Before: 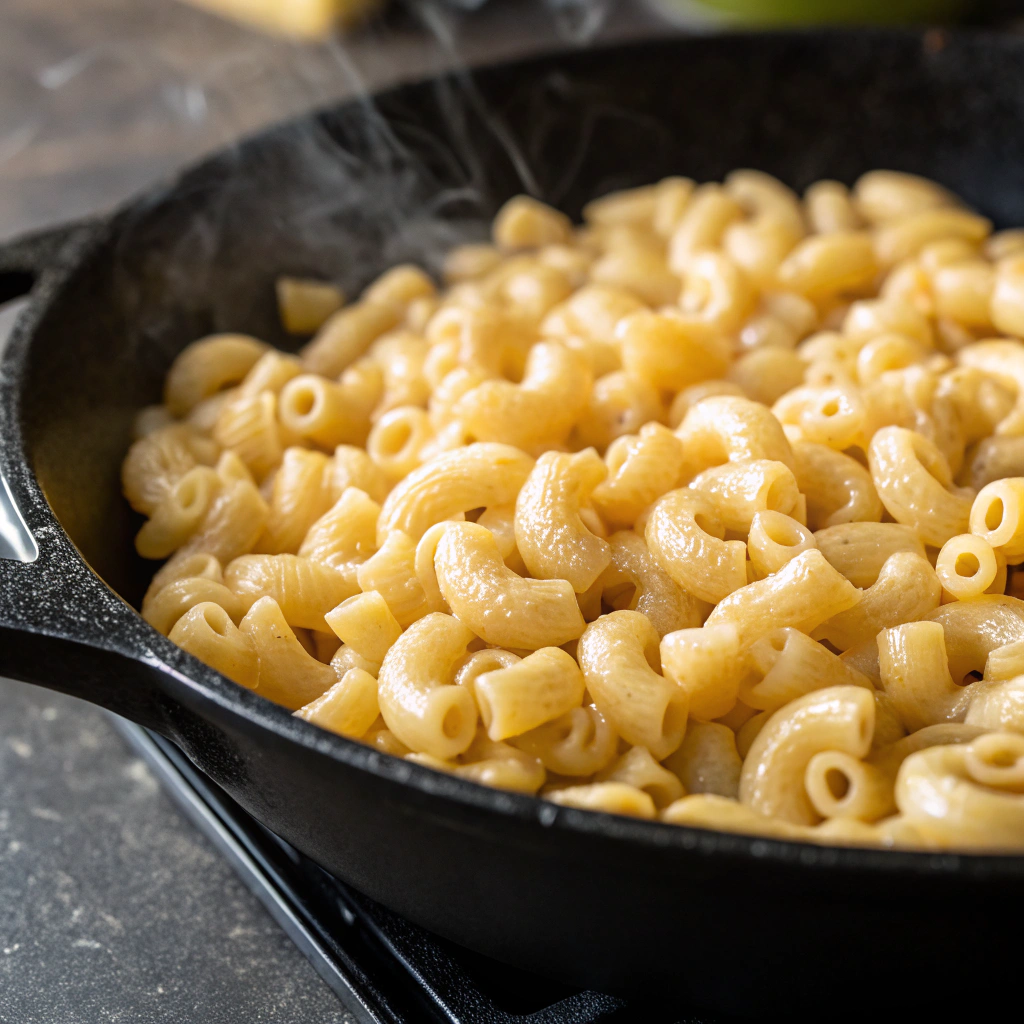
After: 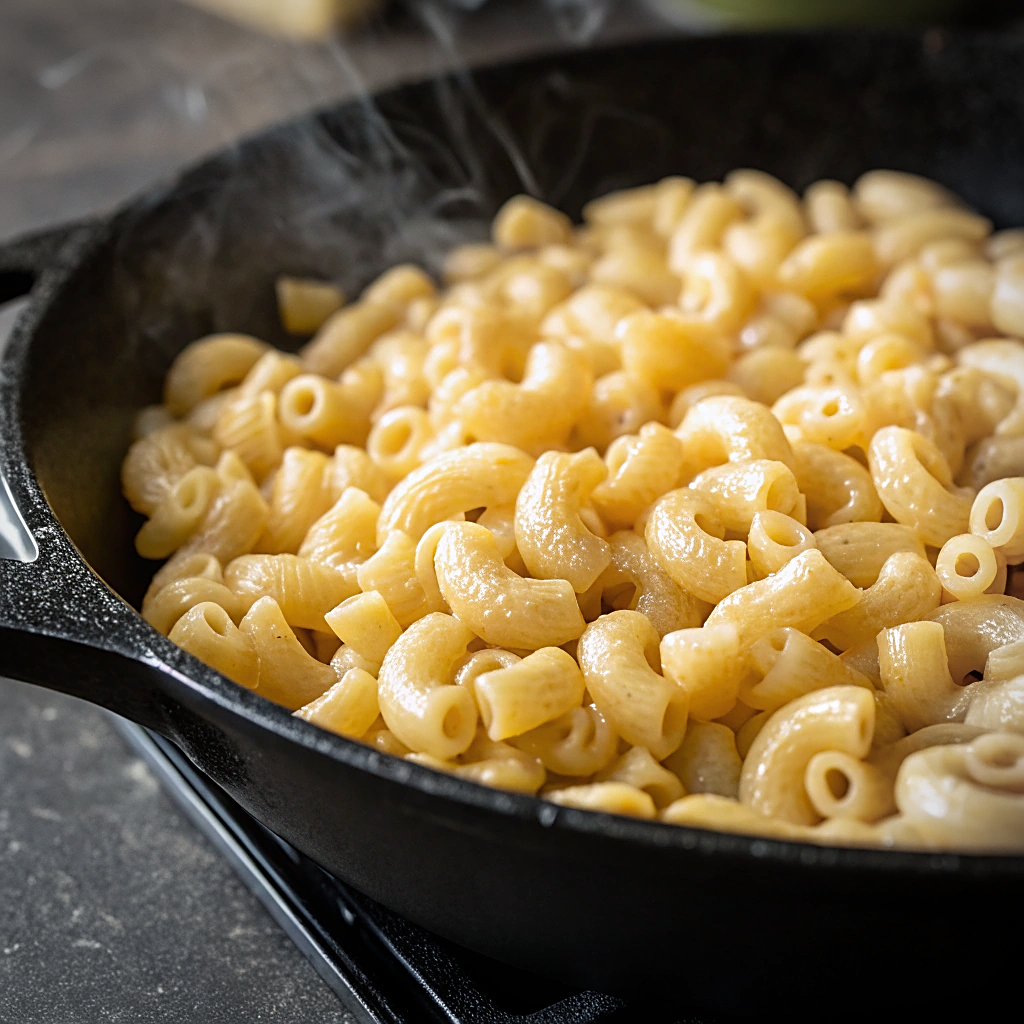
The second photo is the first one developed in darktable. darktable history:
white balance: red 0.986, blue 1.01
vignetting: on, module defaults
sharpen: on, module defaults
